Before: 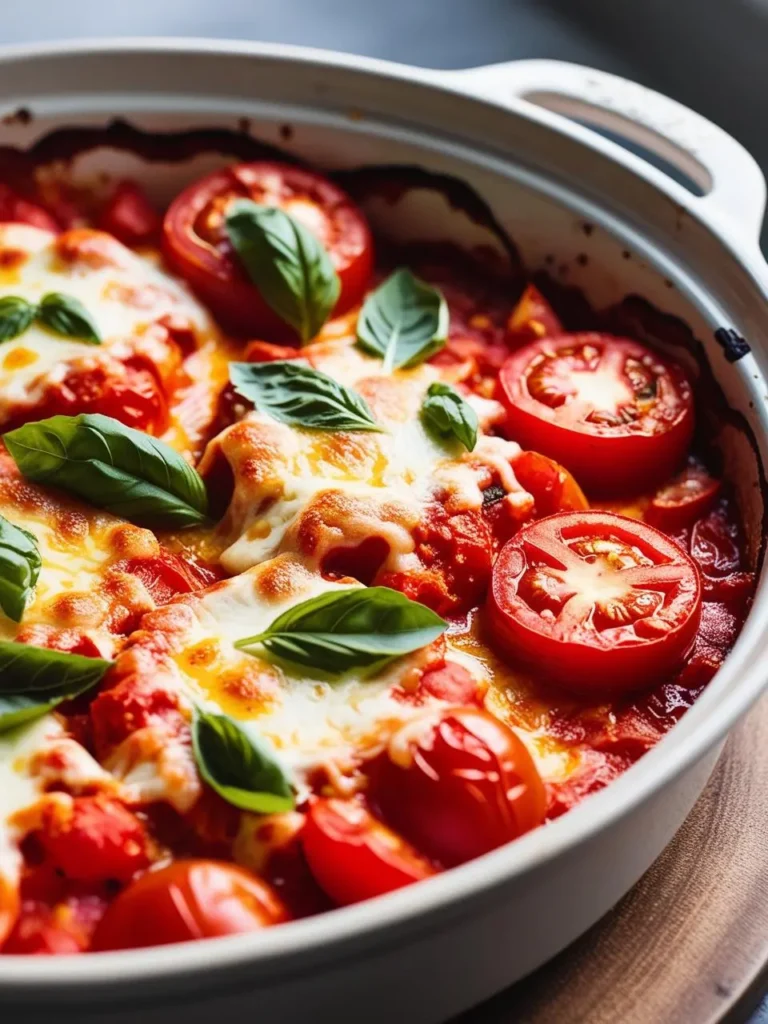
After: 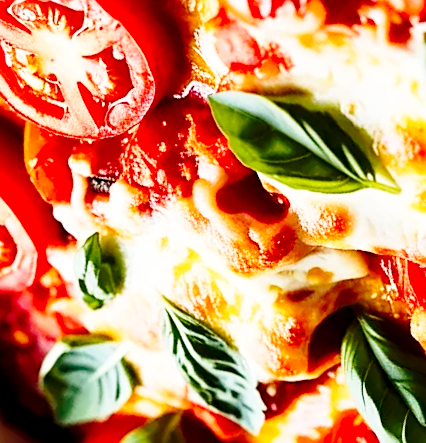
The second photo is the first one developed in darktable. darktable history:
sharpen: on, module defaults
exposure: black level correction 0.007, exposure 0.089 EV, compensate highlight preservation false
crop and rotate: angle 148.26°, left 9.159%, top 15.614%, right 4.59%, bottom 17.162%
base curve: curves: ch0 [(0, 0) (0.028, 0.03) (0.121, 0.232) (0.46, 0.748) (0.859, 0.968) (1, 1)], preserve colors none
contrast brightness saturation: contrast 0.037, saturation 0.066
tone equalizer: on, module defaults
